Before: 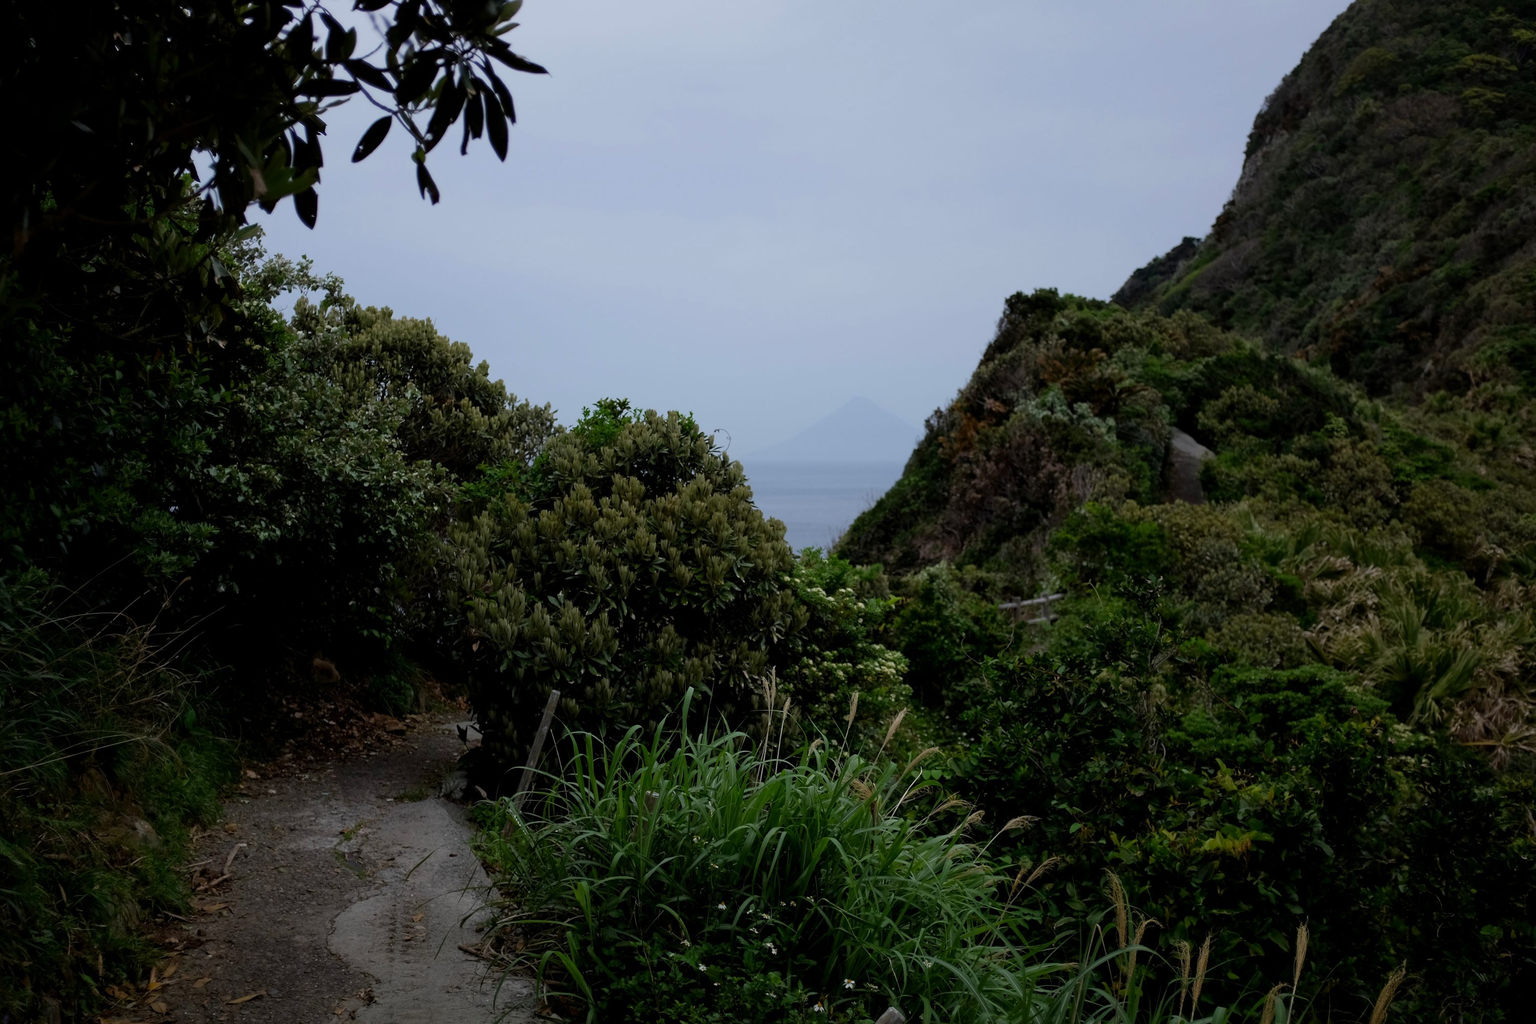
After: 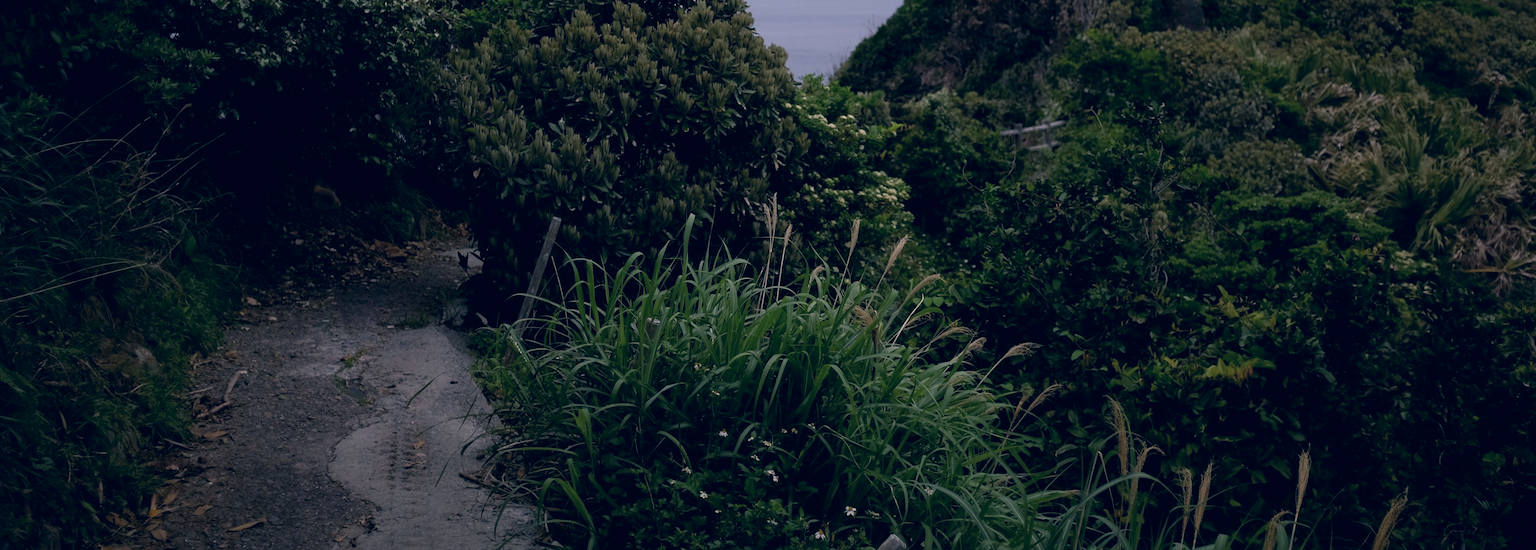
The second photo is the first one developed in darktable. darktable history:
crop and rotate: top 46.265%, right 0.124%
color correction: highlights a* 13.72, highlights b* 6.03, shadows a* -5.11, shadows b* -15.37, saturation 0.869
